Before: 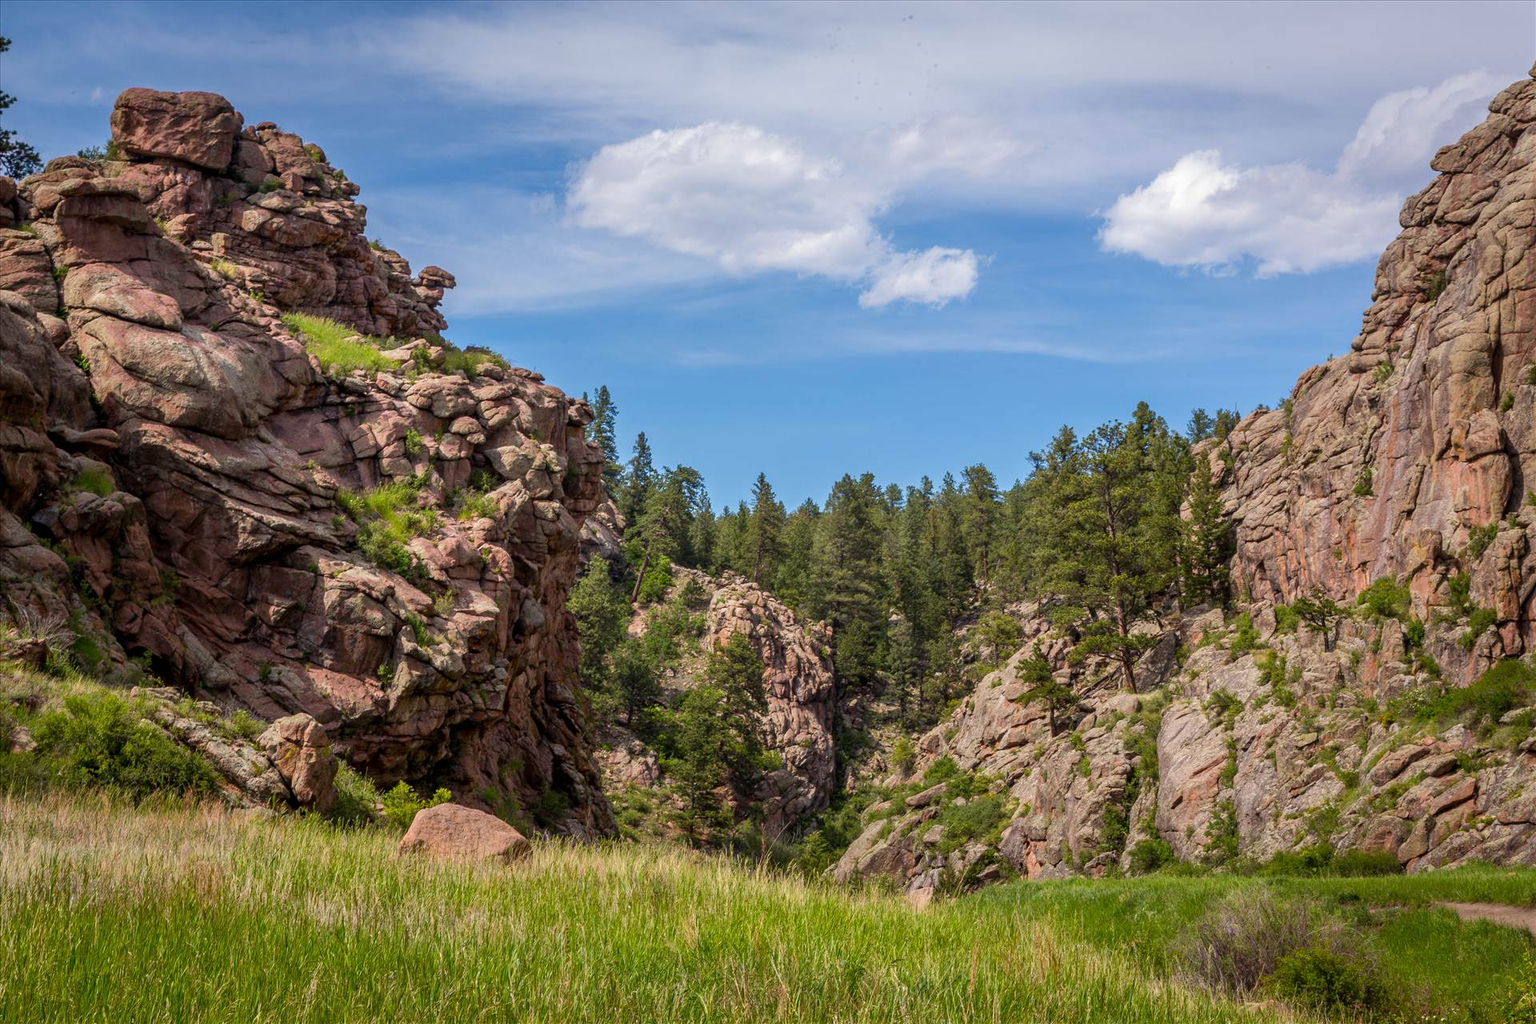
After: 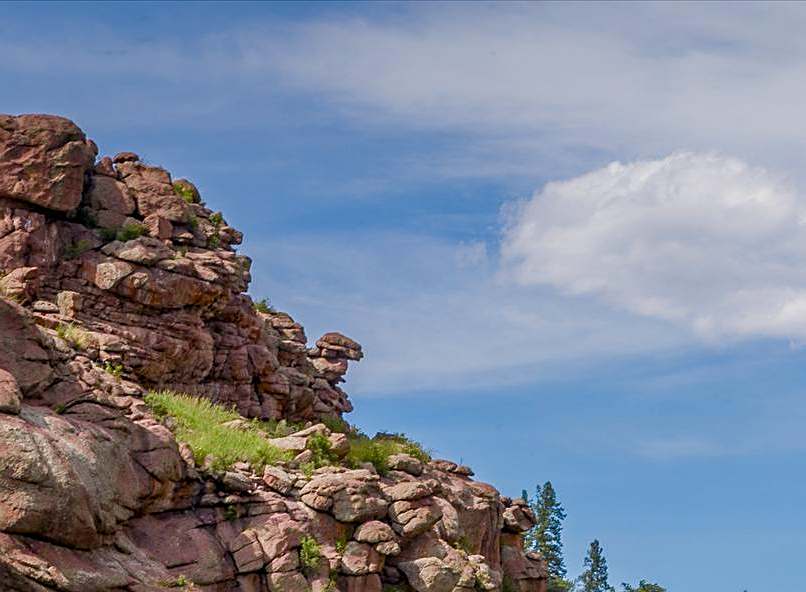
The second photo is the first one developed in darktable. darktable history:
crop and rotate: left 10.817%, top 0.062%, right 47.194%, bottom 53.626%
sharpen: on, module defaults
color balance rgb: shadows lift › chroma 1%, shadows lift › hue 113°, highlights gain › chroma 0.2%, highlights gain › hue 333°, perceptual saturation grading › global saturation 20%, perceptual saturation grading › highlights -50%, perceptual saturation grading › shadows 25%, contrast -10%
